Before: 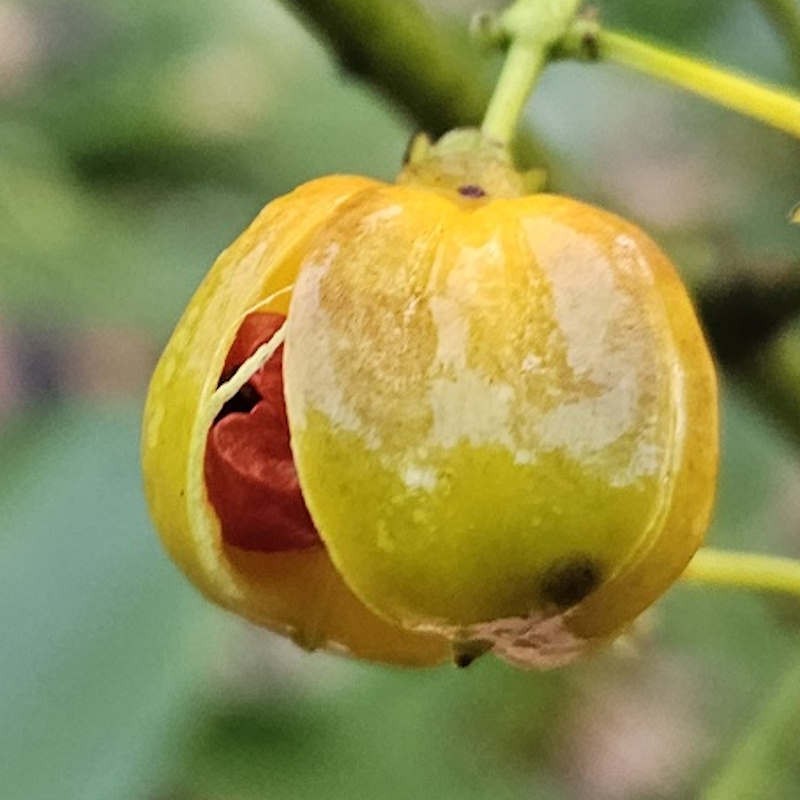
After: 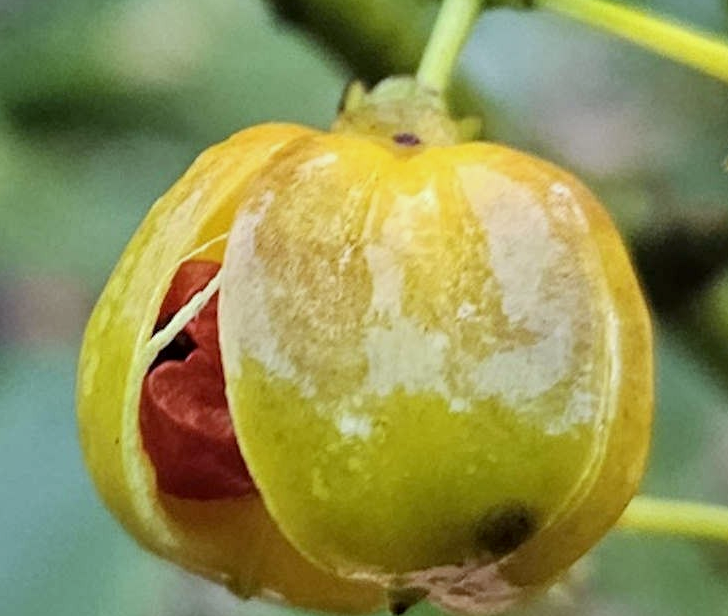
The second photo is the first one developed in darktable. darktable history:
local contrast: highlights 100%, shadows 100%, detail 120%, midtone range 0.2
crop: left 8.155%, top 6.611%, bottom 15.385%
white balance: red 0.924, blue 1.095
